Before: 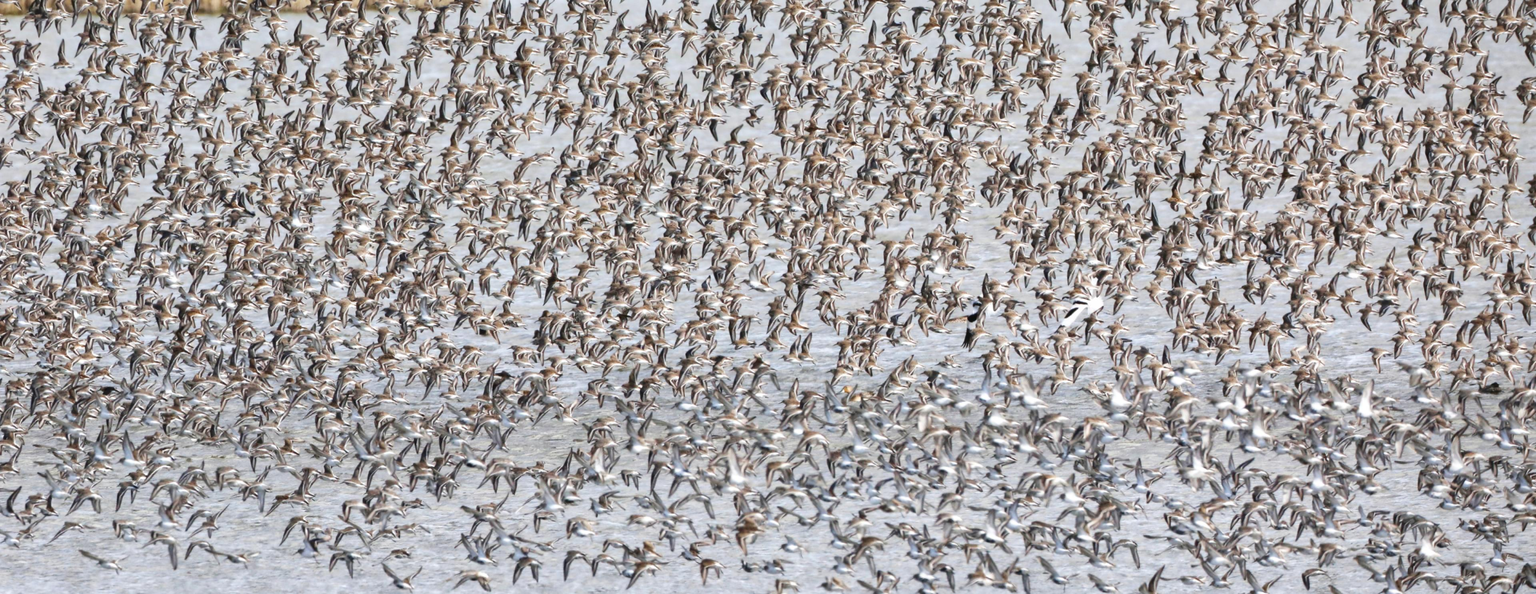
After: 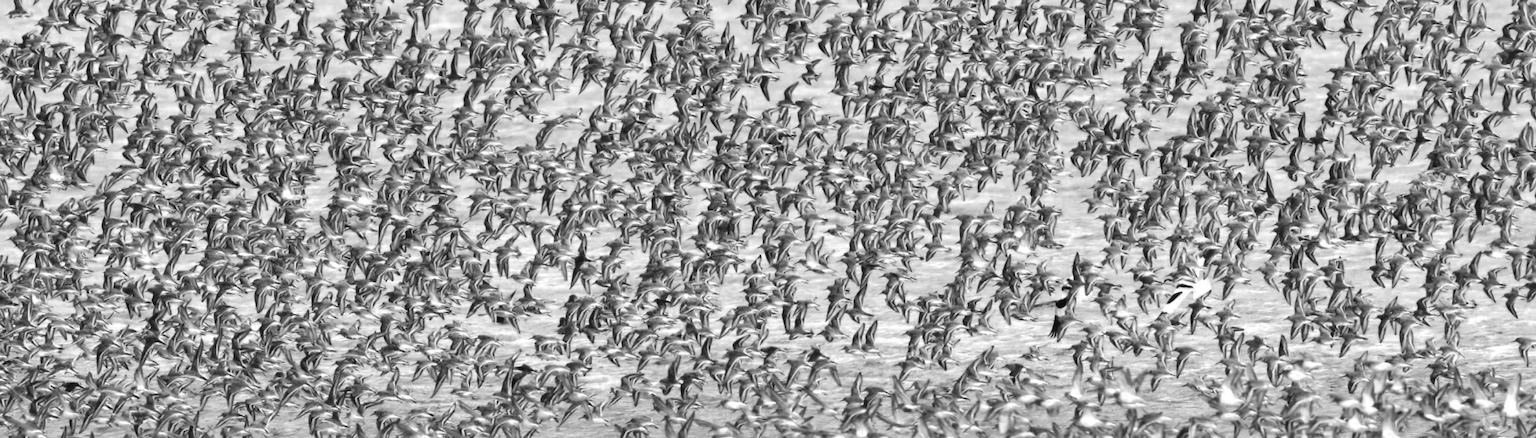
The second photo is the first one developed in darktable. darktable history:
color zones: curves: ch0 [(0.287, 0.048) (0.493, 0.484) (0.737, 0.816)]; ch1 [(0, 0) (0.143, 0) (0.286, 0) (0.429, 0) (0.571, 0) (0.714, 0) (0.857, 0)]
crop: left 3.015%, top 8.969%, right 9.647%, bottom 26.457%
